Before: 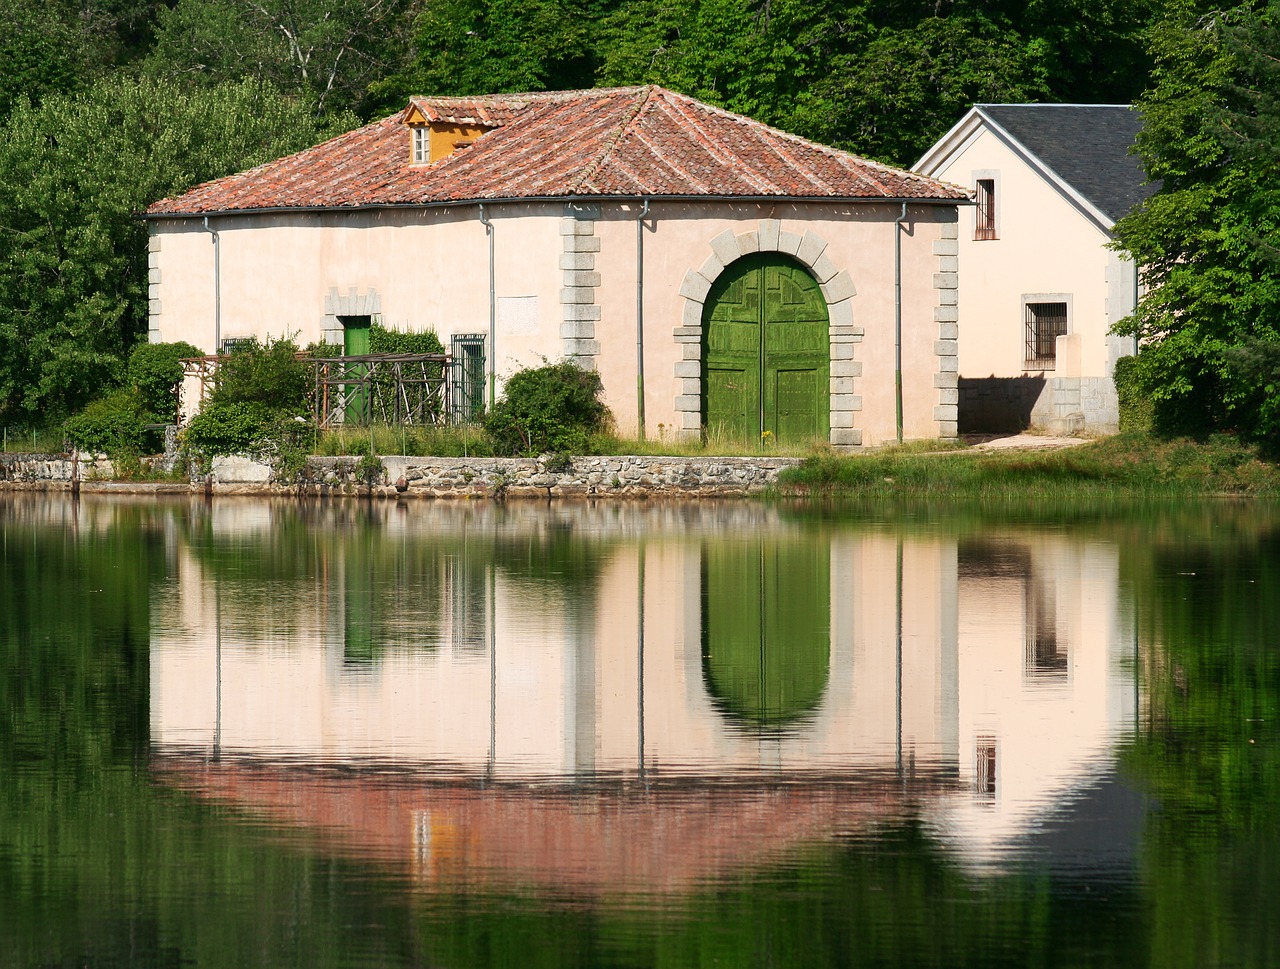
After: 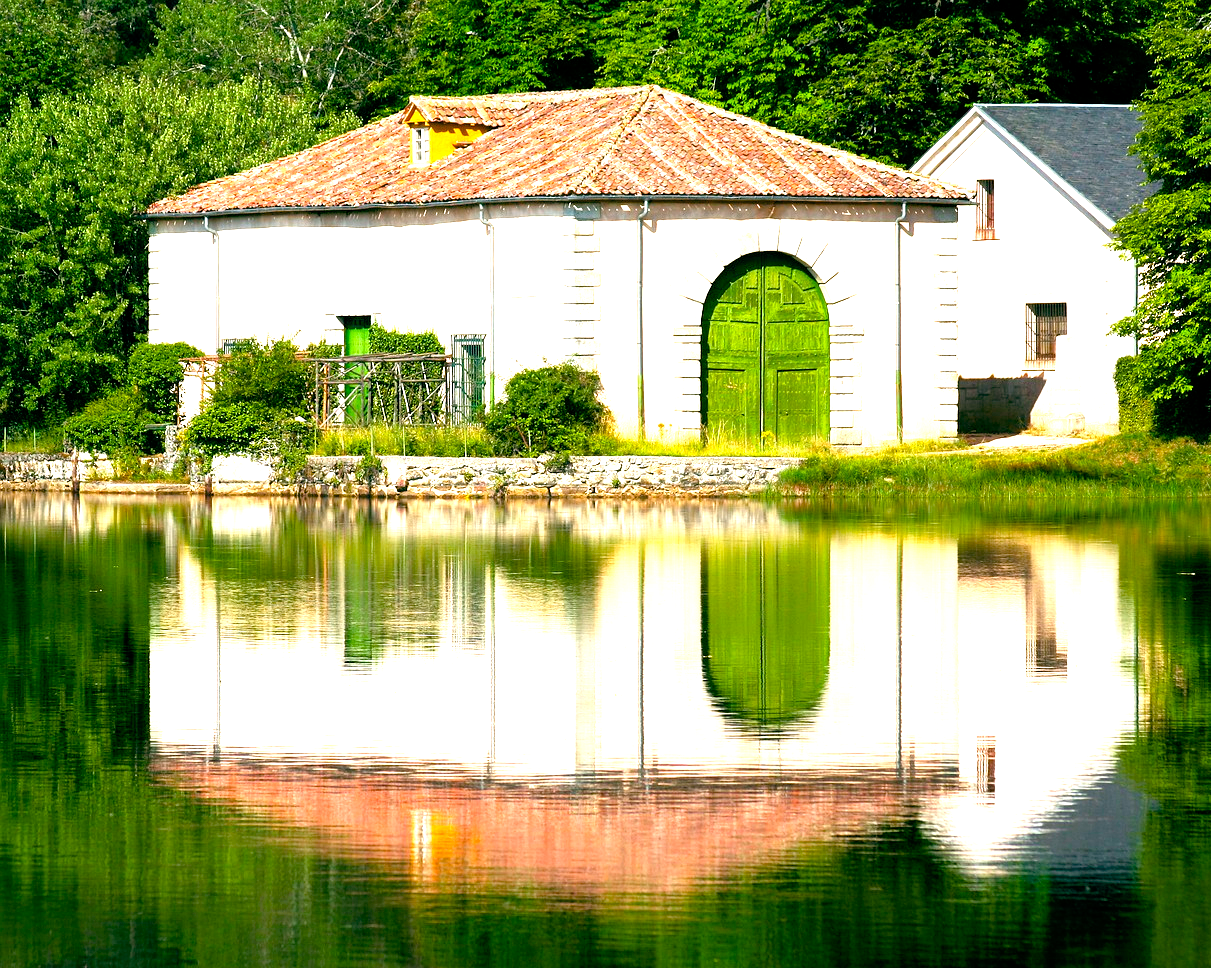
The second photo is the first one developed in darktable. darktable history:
crop and rotate: left 0%, right 5.386%
tone equalizer: -8 EV -0.748 EV, -7 EV -0.682 EV, -6 EV -0.61 EV, -5 EV -0.424 EV, -3 EV 0.388 EV, -2 EV 0.6 EV, -1 EV 0.677 EV, +0 EV 0.761 EV
exposure: exposure 0.815 EV, compensate highlight preservation false
color balance rgb: global offset › luminance -0.321%, global offset › chroma 0.117%, global offset › hue 164.76°, perceptual saturation grading › global saturation 36.992%, perceptual saturation grading › shadows 35.456%
